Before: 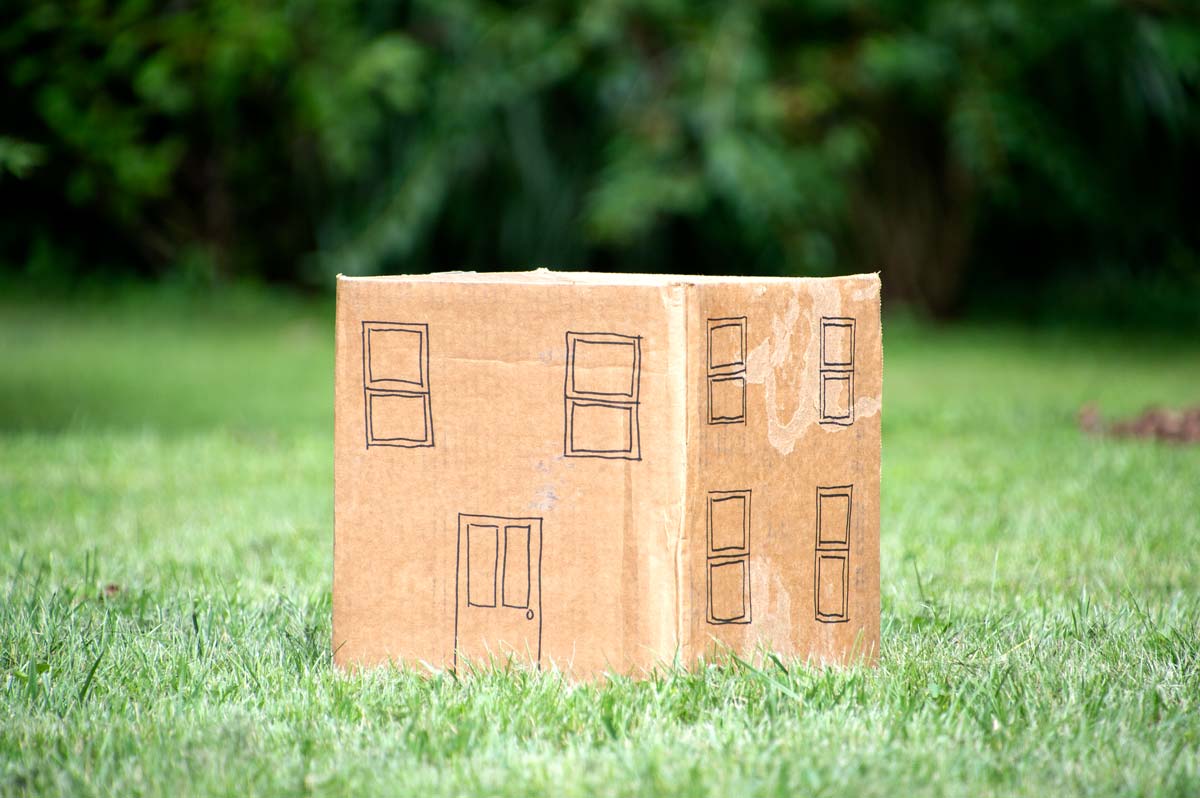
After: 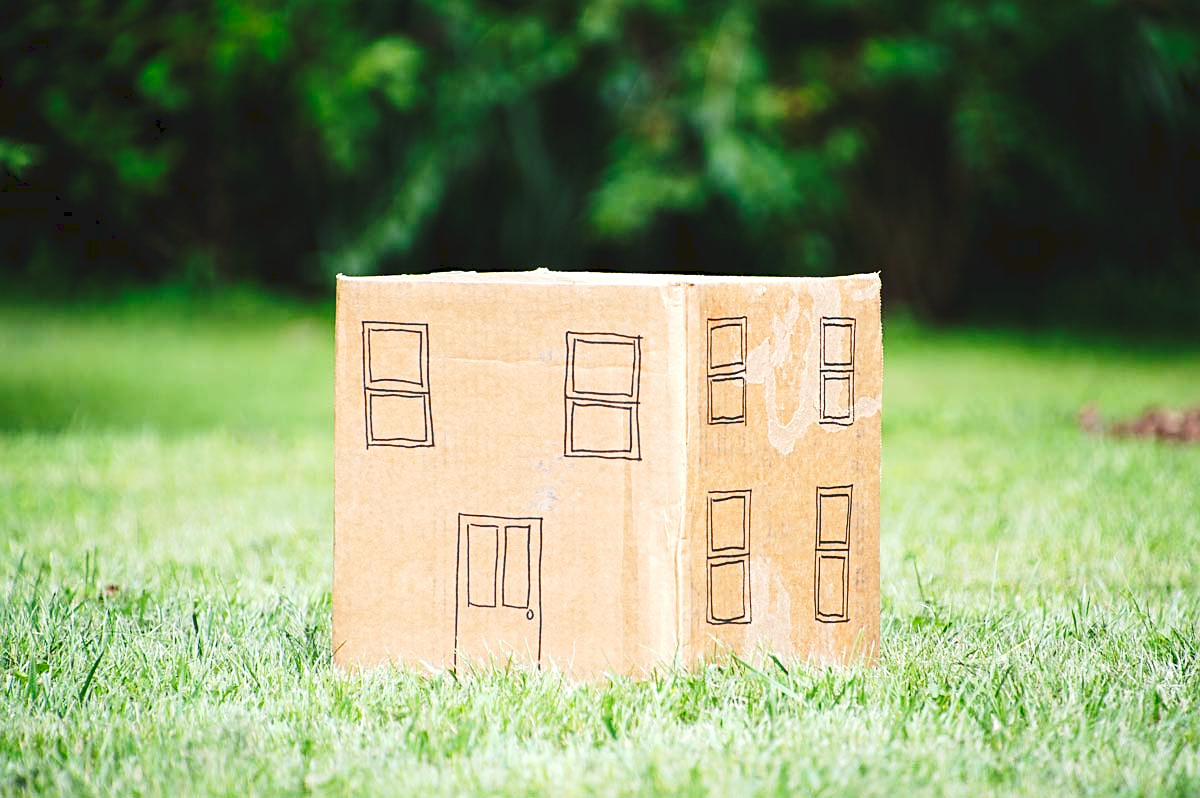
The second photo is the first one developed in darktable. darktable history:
sharpen: on, module defaults
tone curve: curves: ch0 [(0, 0) (0.003, 0.077) (0.011, 0.079) (0.025, 0.085) (0.044, 0.095) (0.069, 0.109) (0.1, 0.124) (0.136, 0.142) (0.177, 0.169) (0.224, 0.207) (0.277, 0.267) (0.335, 0.347) (0.399, 0.442) (0.468, 0.54) (0.543, 0.635) (0.623, 0.726) (0.709, 0.813) (0.801, 0.882) (0.898, 0.934) (1, 1)], preserve colors none
